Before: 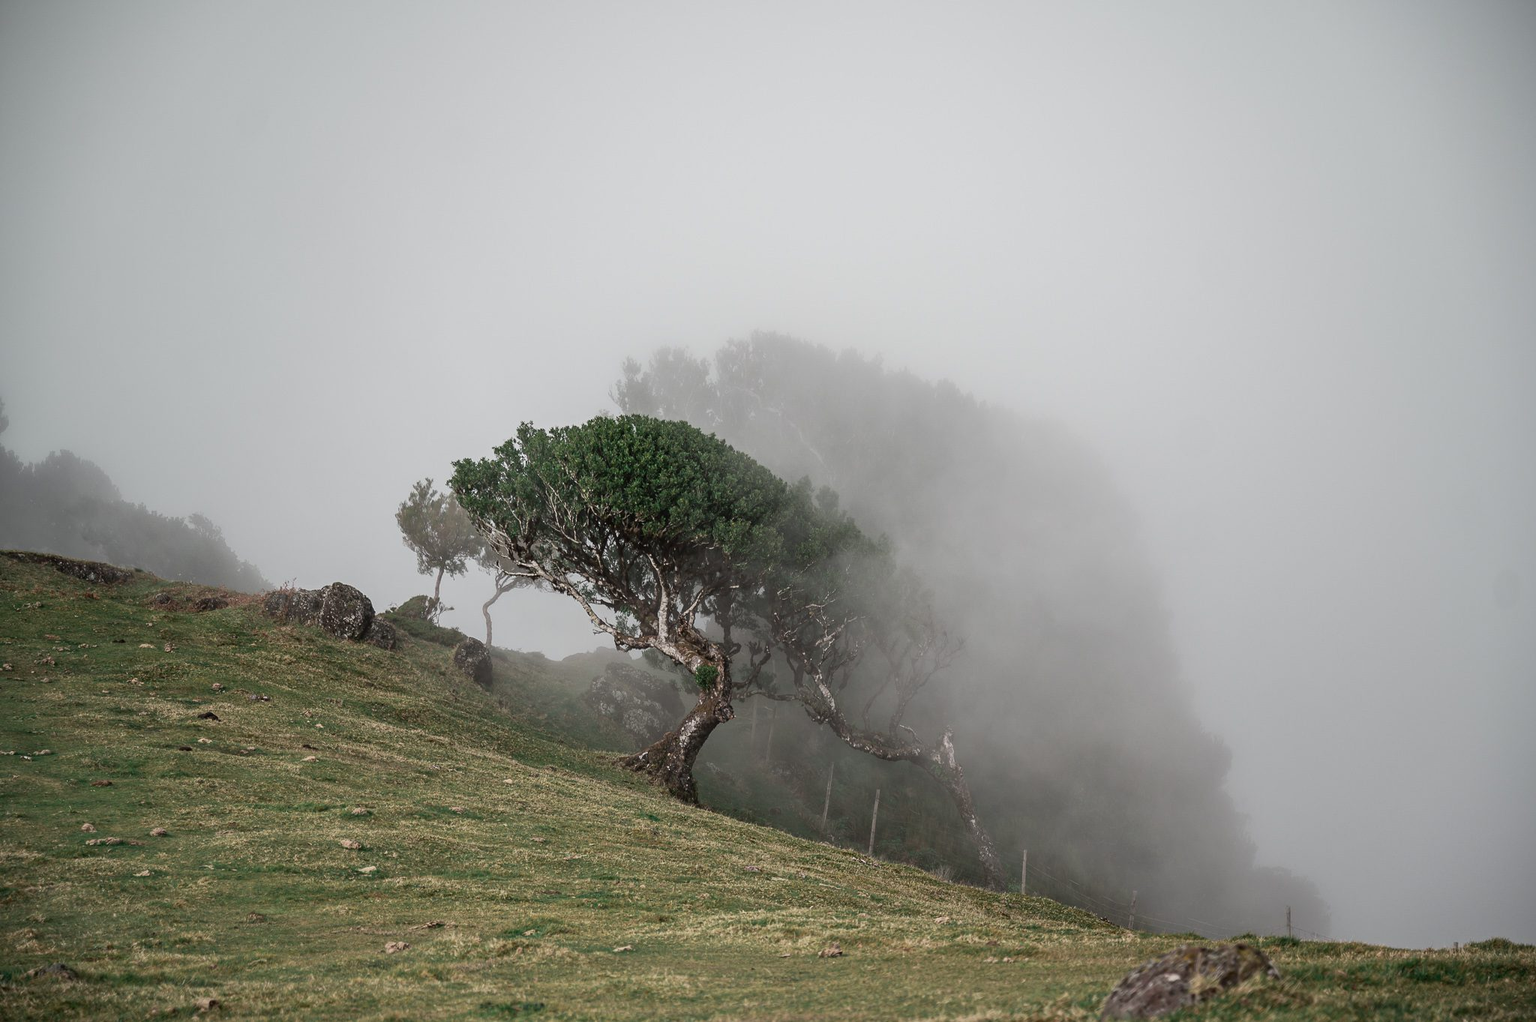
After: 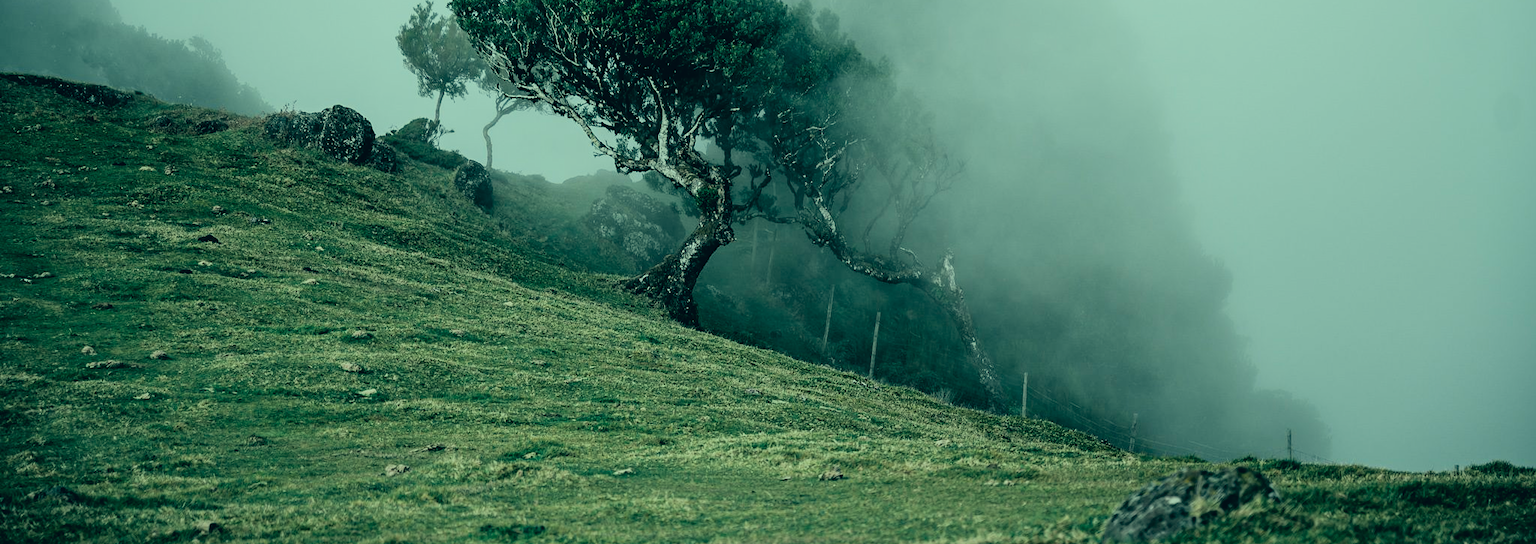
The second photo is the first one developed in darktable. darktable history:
color correction: highlights a* -19.84, highlights b* 9.8, shadows a* -20.72, shadows b* -10.44
filmic rgb: black relative exposure -5.03 EV, white relative exposure 3.98 EV, hardness 2.9, contrast 1.299, highlights saturation mix -29.99%
crop and rotate: top 46.768%, right 0.034%
